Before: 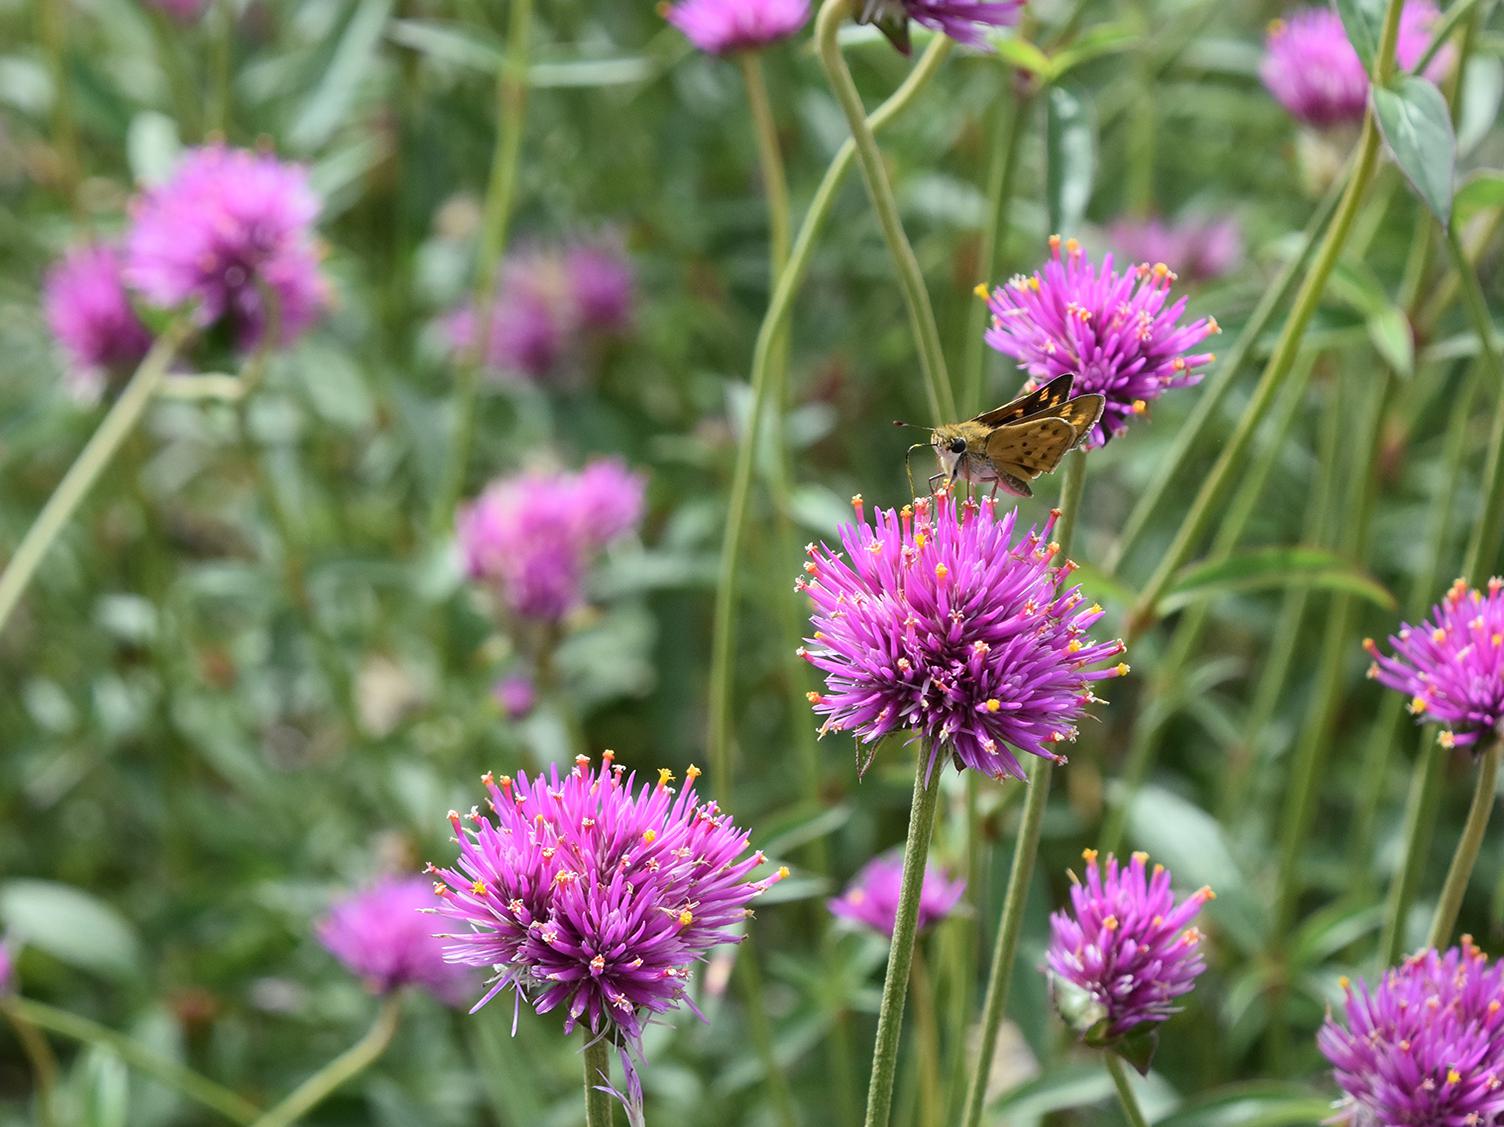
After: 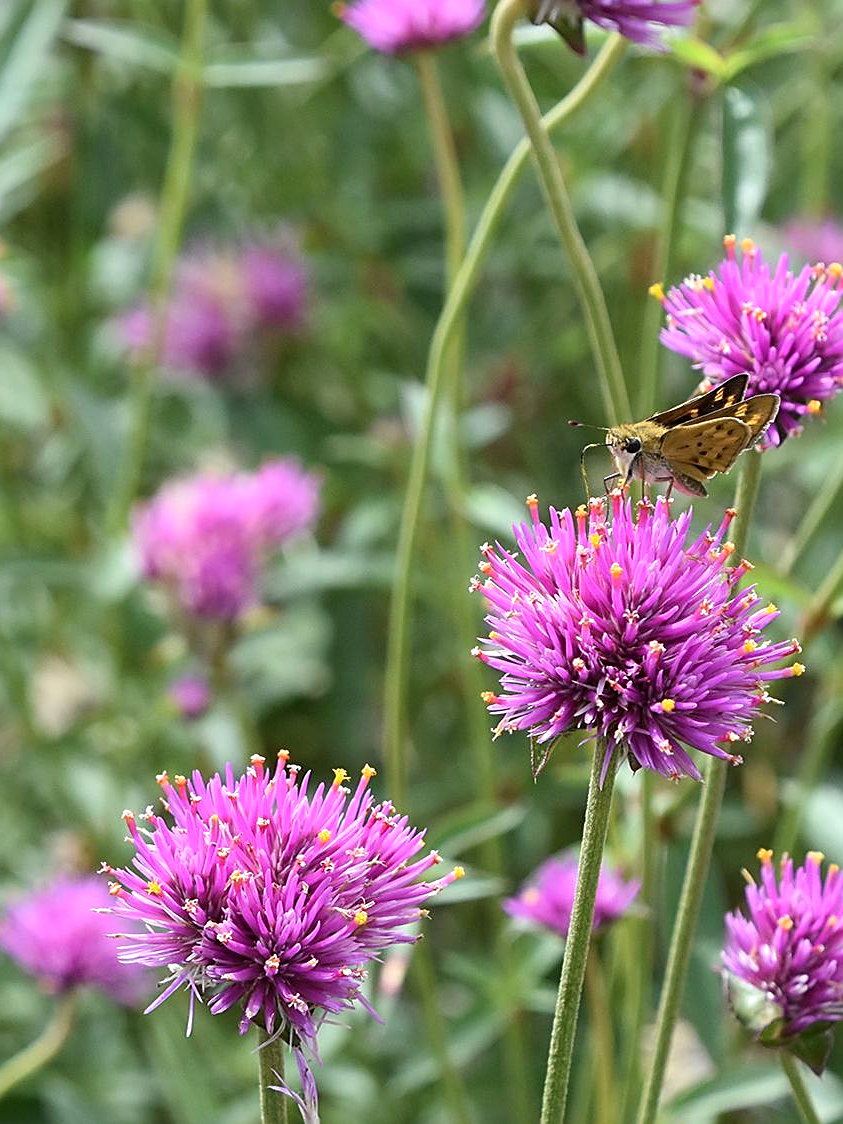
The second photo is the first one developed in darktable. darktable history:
crop: left 21.674%, right 22.086%
sharpen: on, module defaults
exposure: exposure 0.2 EV, compensate highlight preservation false
